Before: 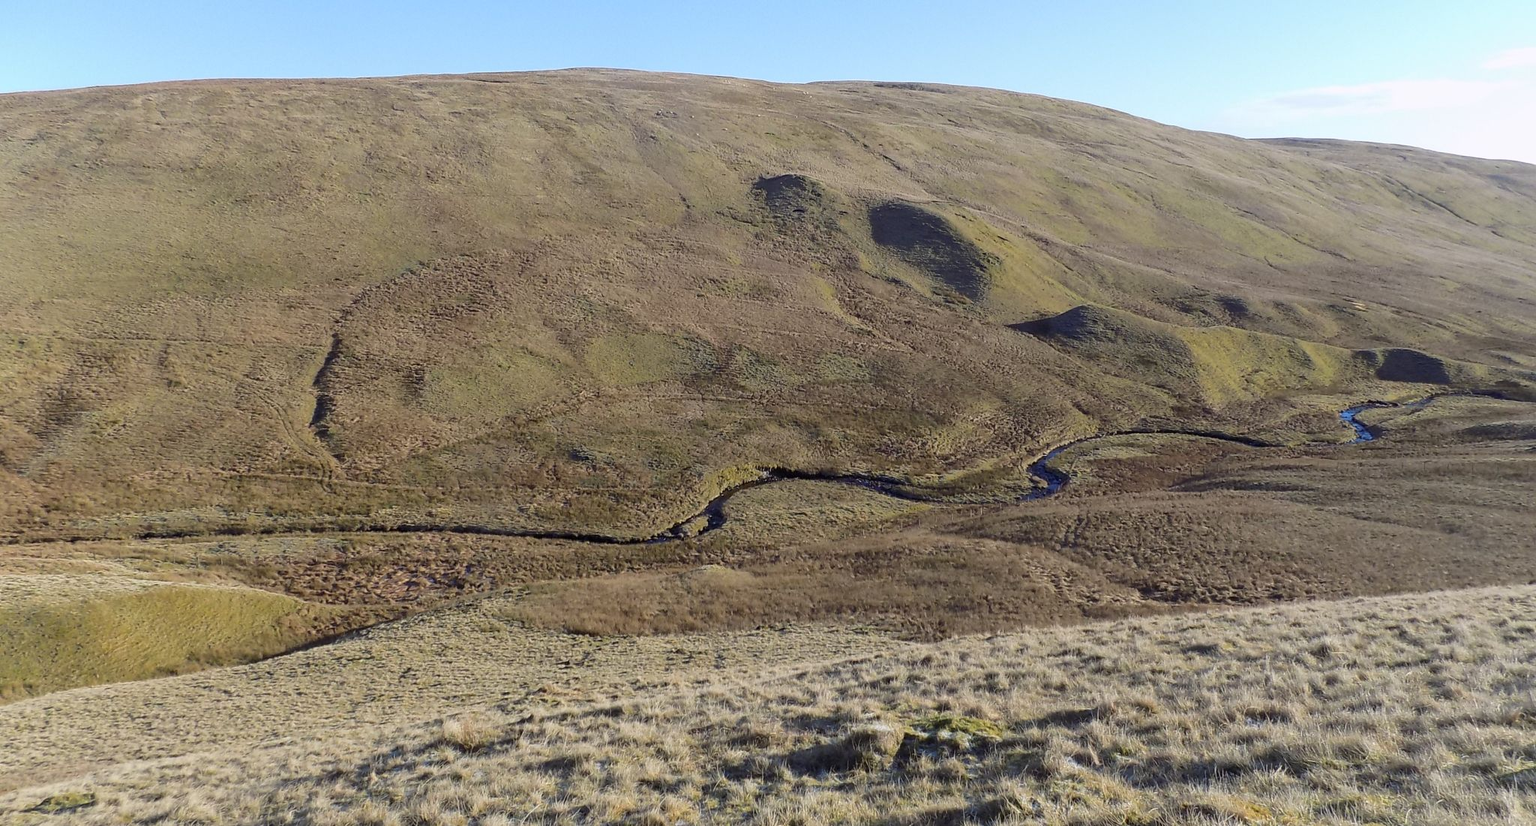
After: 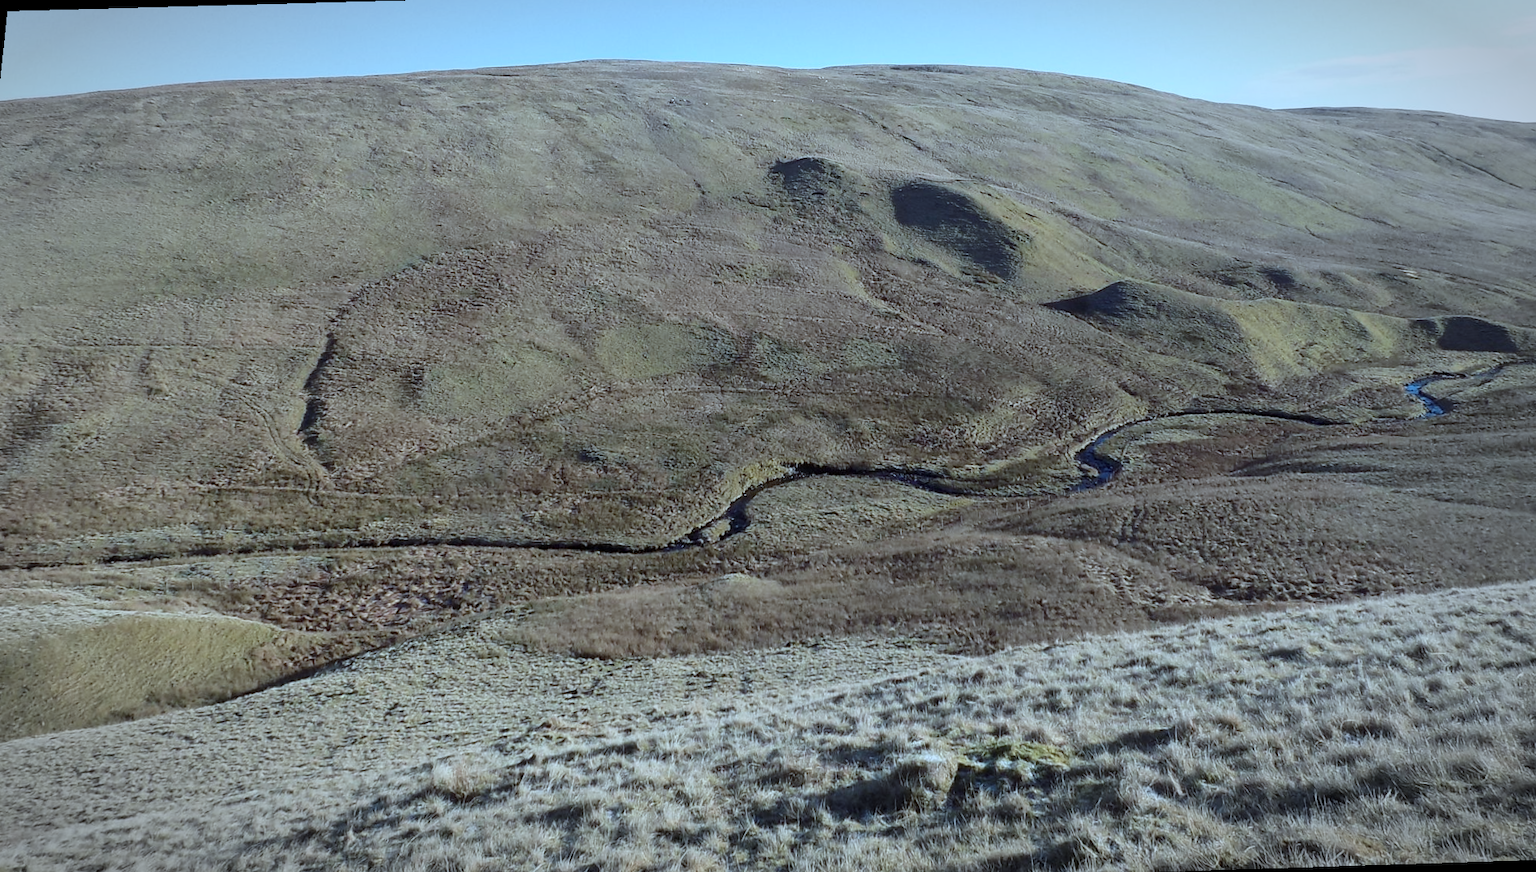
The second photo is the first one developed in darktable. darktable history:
color correction: highlights a* -9.73, highlights b* -21.22
vignetting: automatic ratio true
rotate and perspective: rotation -1.68°, lens shift (vertical) -0.146, crop left 0.049, crop right 0.912, crop top 0.032, crop bottom 0.96
contrast brightness saturation: contrast 0.11, saturation -0.17
